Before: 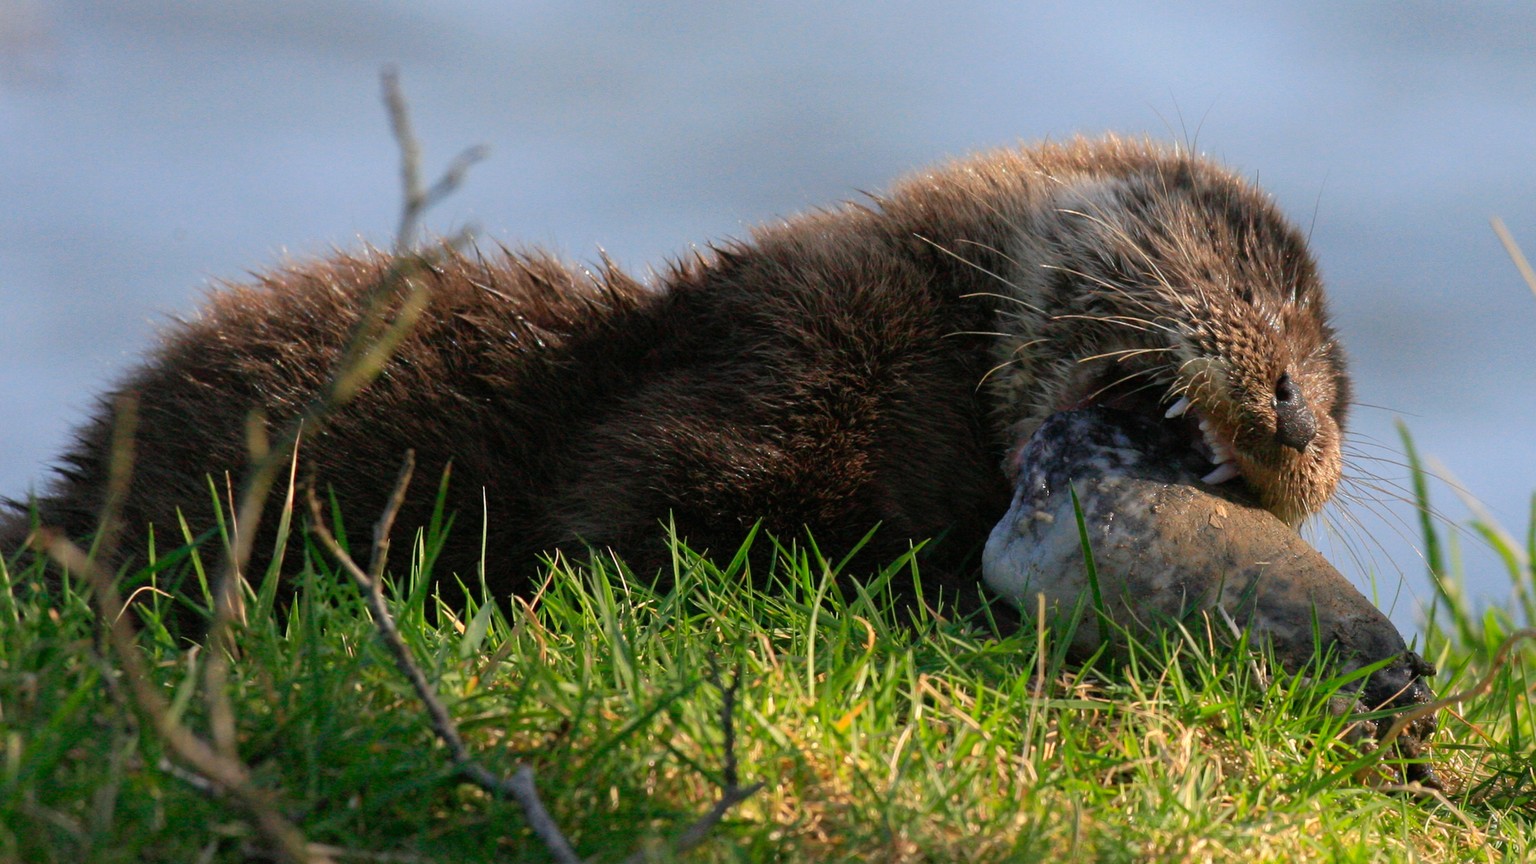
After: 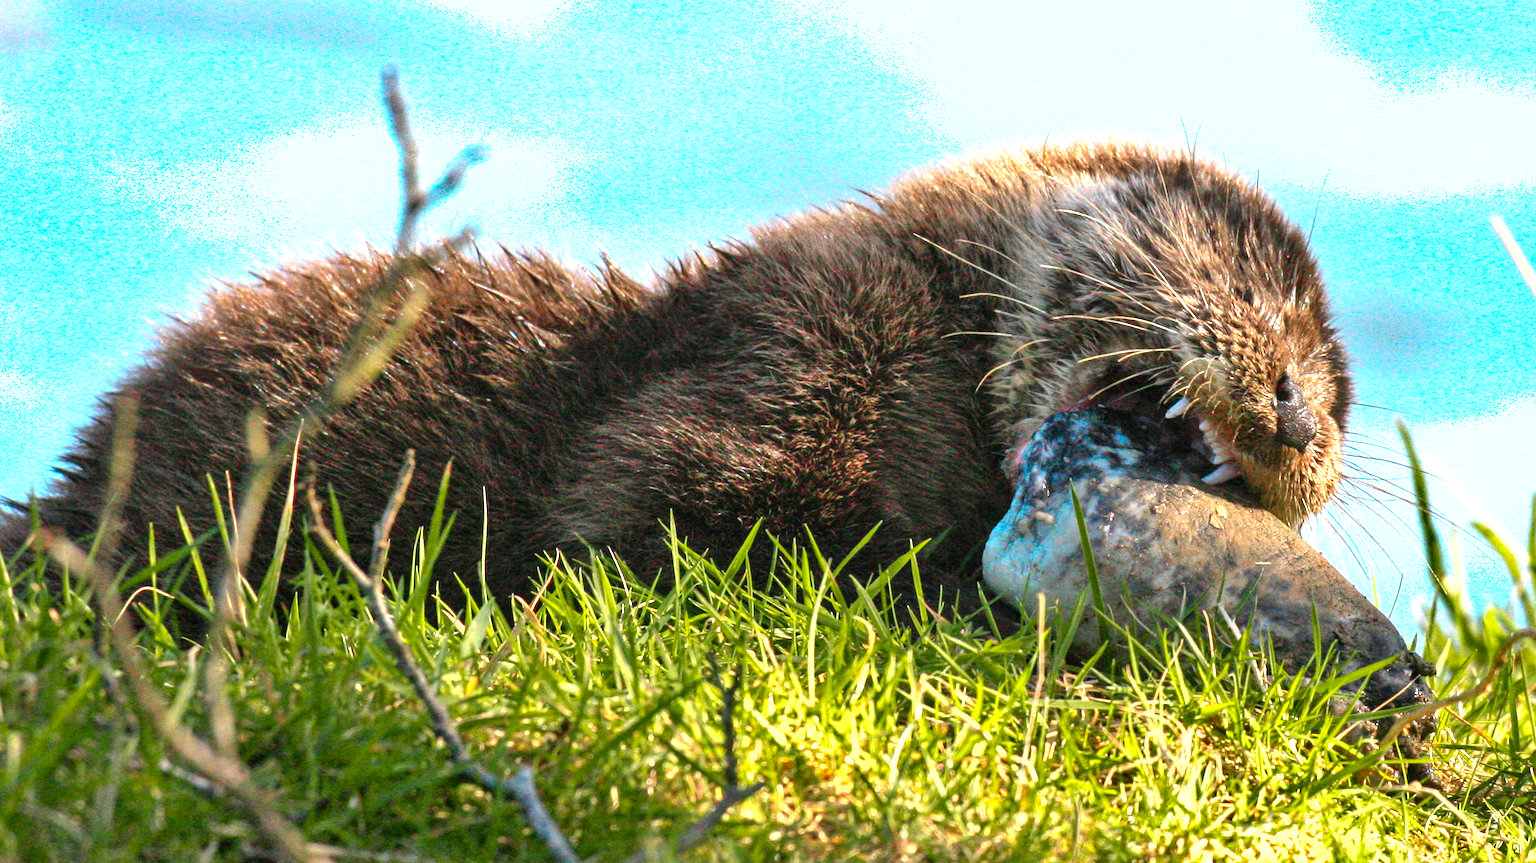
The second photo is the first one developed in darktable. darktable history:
shadows and highlights: soften with gaussian
color zones: curves: ch0 [(0.254, 0.492) (0.724, 0.62)]; ch1 [(0.25, 0.528) (0.719, 0.796)]; ch2 [(0, 0.472) (0.25, 0.5) (0.73, 0.184)]
local contrast: on, module defaults
exposure: black level correction 0, exposure 1.3 EV, compensate highlight preservation false
grain: coarseness 0.47 ISO
rotate and perspective: automatic cropping original format, crop left 0, crop top 0
